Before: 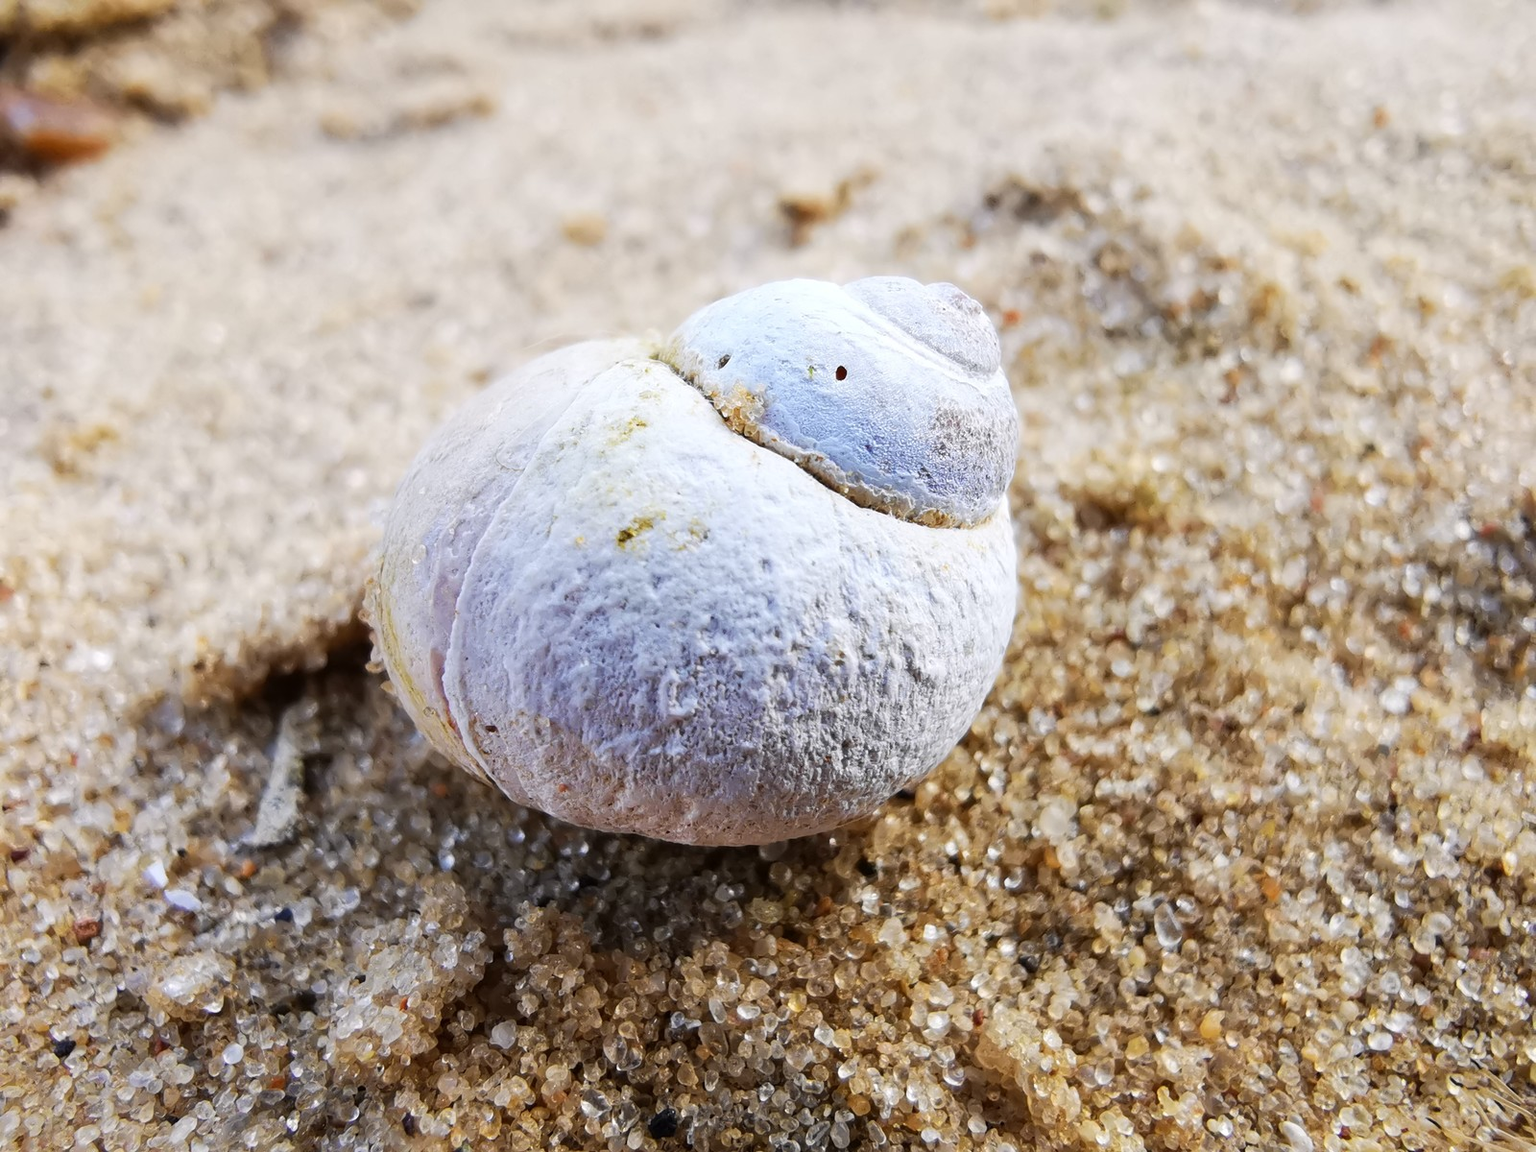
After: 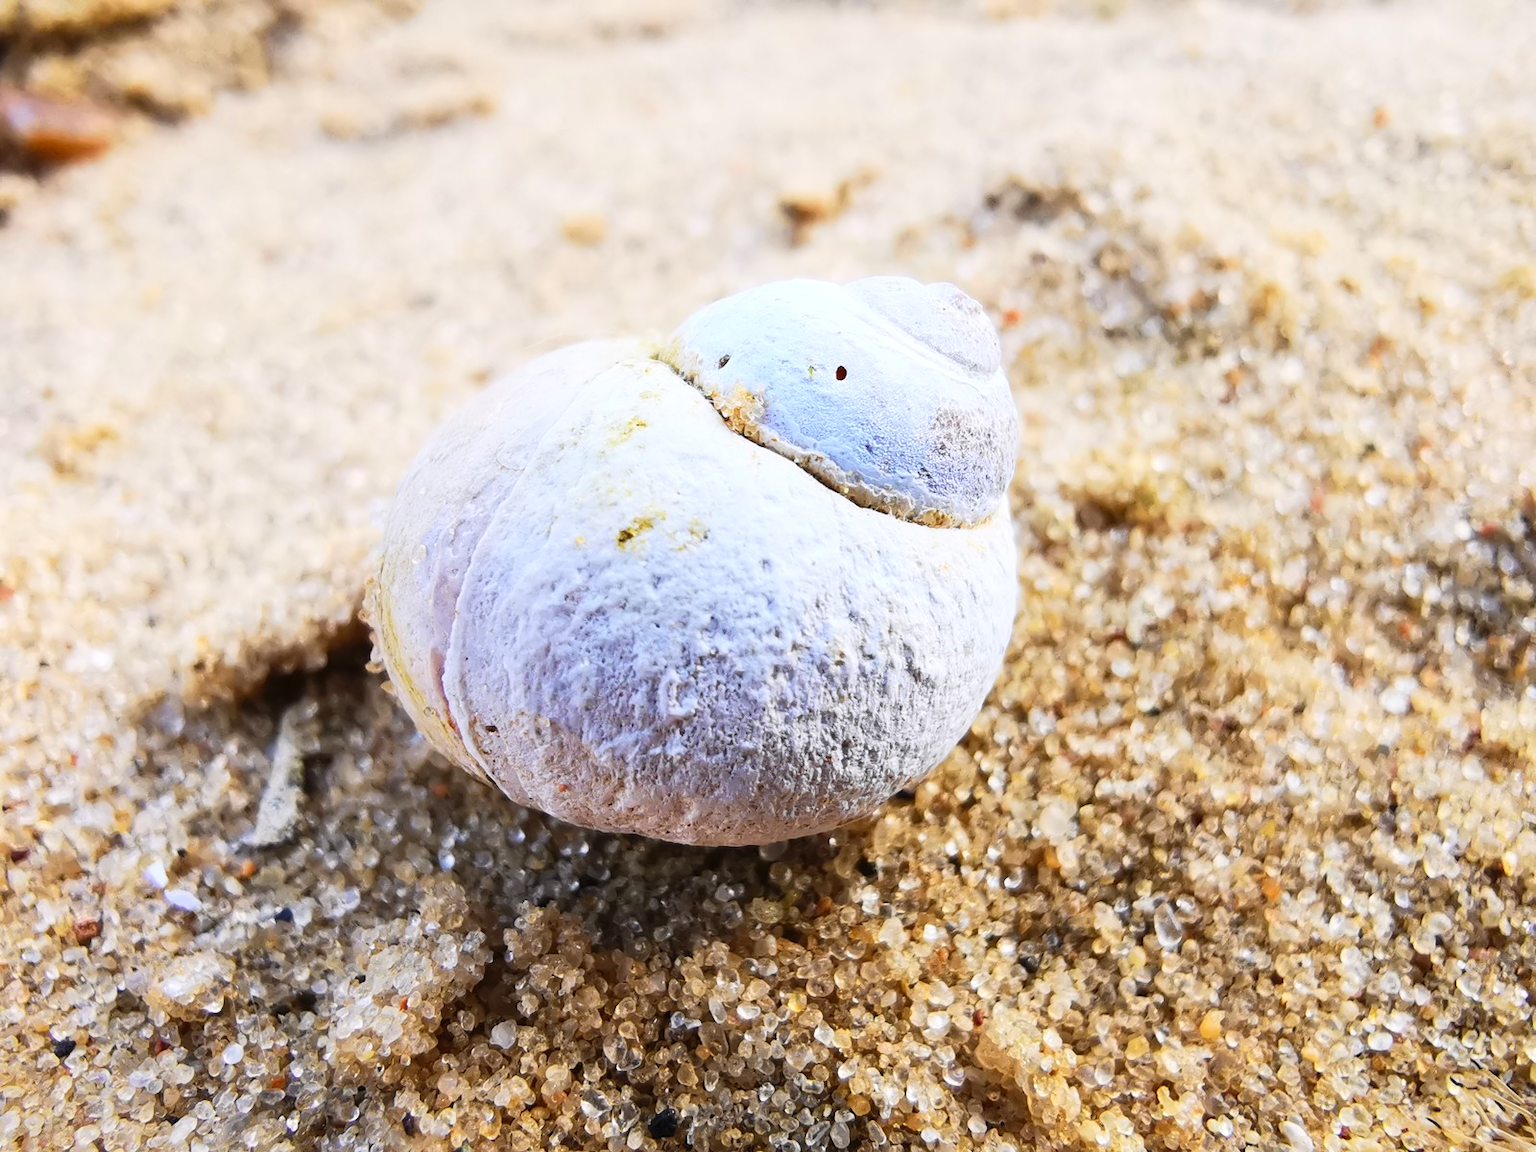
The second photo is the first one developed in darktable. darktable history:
contrast brightness saturation: contrast 0.201, brightness 0.162, saturation 0.227
